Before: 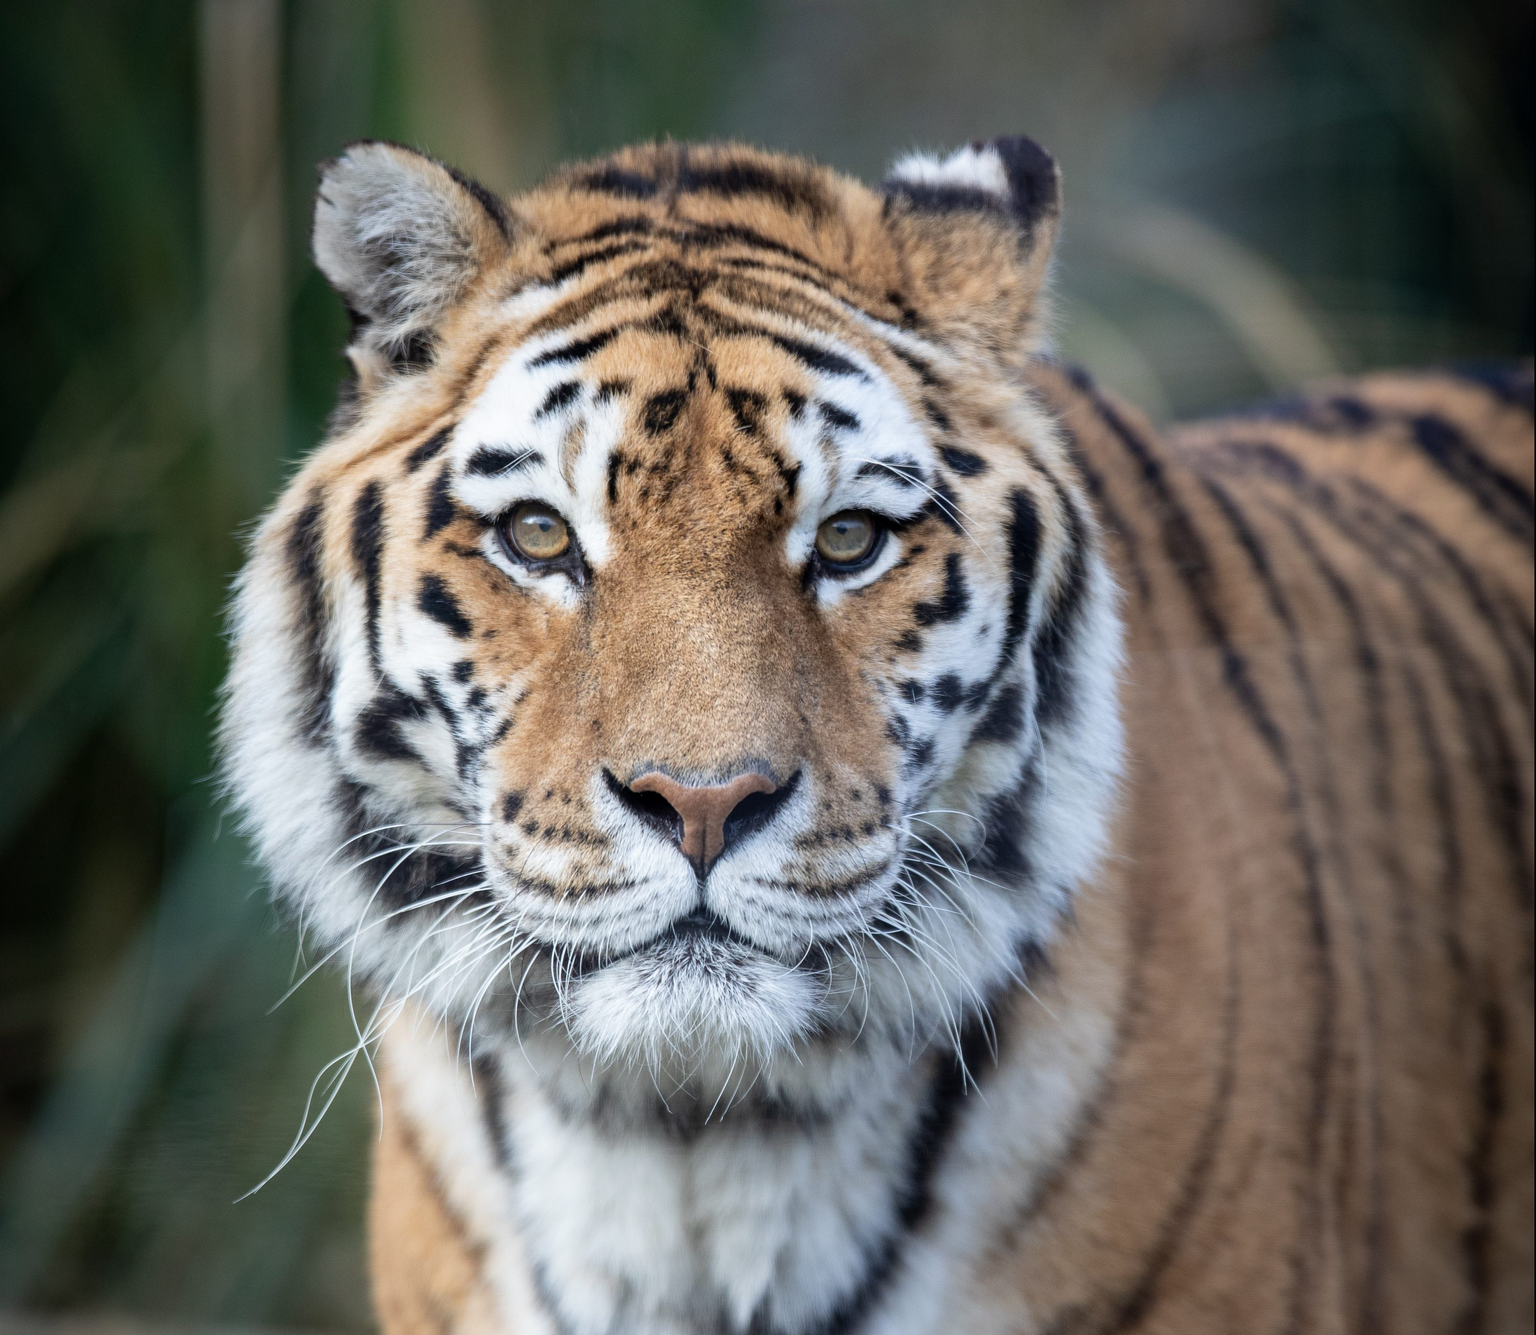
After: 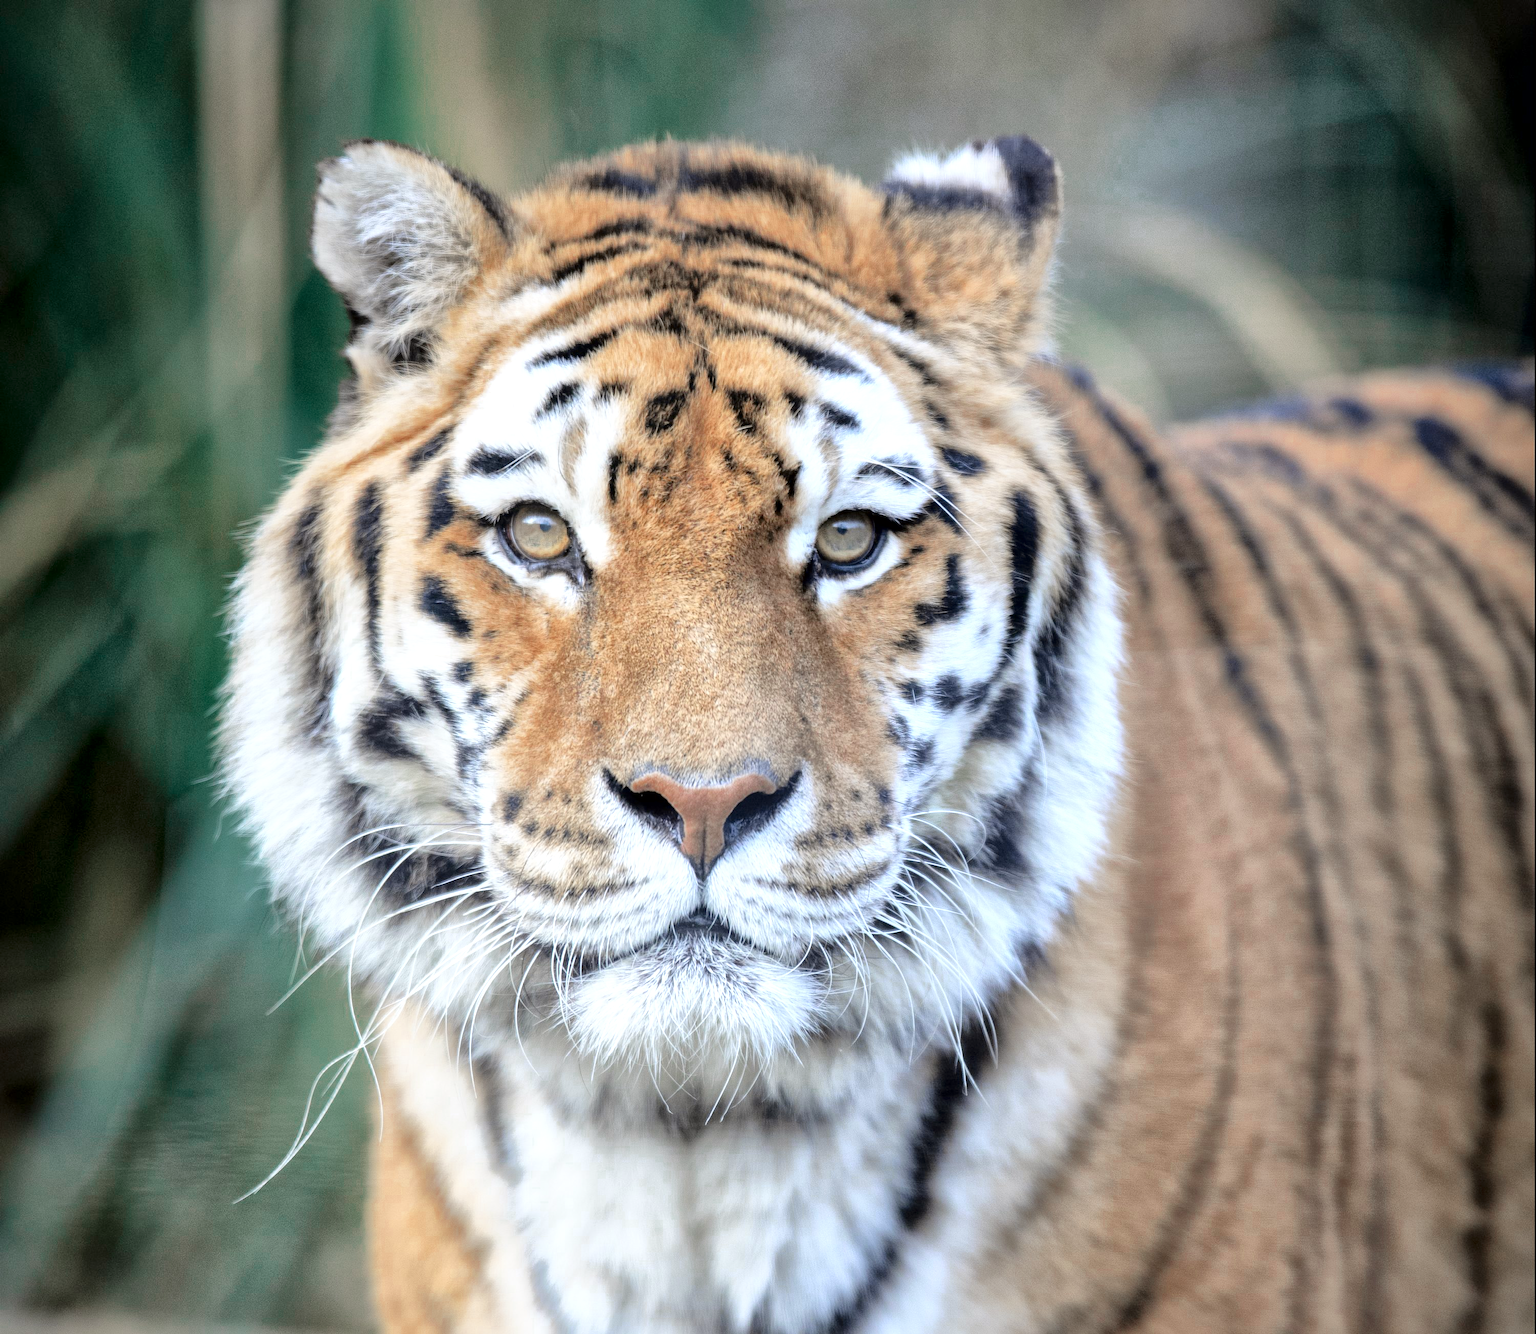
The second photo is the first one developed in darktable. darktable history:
color zones: curves: ch0 [(0, 0.5) (0.125, 0.4) (0.25, 0.5) (0.375, 0.4) (0.5, 0.4) (0.625, 0.6) (0.75, 0.6) (0.875, 0.5)]; ch1 [(0, 0.35) (0.125, 0.45) (0.25, 0.35) (0.375, 0.35) (0.5, 0.35) (0.625, 0.35) (0.75, 0.45) (0.875, 0.35)]; ch2 [(0, 0.6) (0.125, 0.5) (0.25, 0.5) (0.375, 0.6) (0.5, 0.6) (0.625, 0.5) (0.75, 0.5) (0.875, 0.5)]
exposure: black level correction 0, exposure 1.2 EV, compensate highlight preservation false
global tonemap: drago (1, 100), detail 1
local contrast: mode bilateral grid, contrast 20, coarseness 50, detail 120%, midtone range 0.2
tone curve: curves: ch0 [(0, 0) (0.068, 0.031) (0.175, 0.139) (0.32, 0.345) (0.495, 0.544) (0.748, 0.762) (0.993, 0.954)]; ch1 [(0, 0) (0.294, 0.184) (0.34, 0.303) (0.371, 0.344) (0.441, 0.408) (0.477, 0.474) (0.499, 0.5) (0.529, 0.523) (0.677, 0.762) (1, 1)]; ch2 [(0, 0) (0.431, 0.419) (0.495, 0.502) (0.524, 0.534) (0.557, 0.56) (0.634, 0.654) (0.728, 0.722) (1, 1)], color space Lab, independent channels, preserve colors none
